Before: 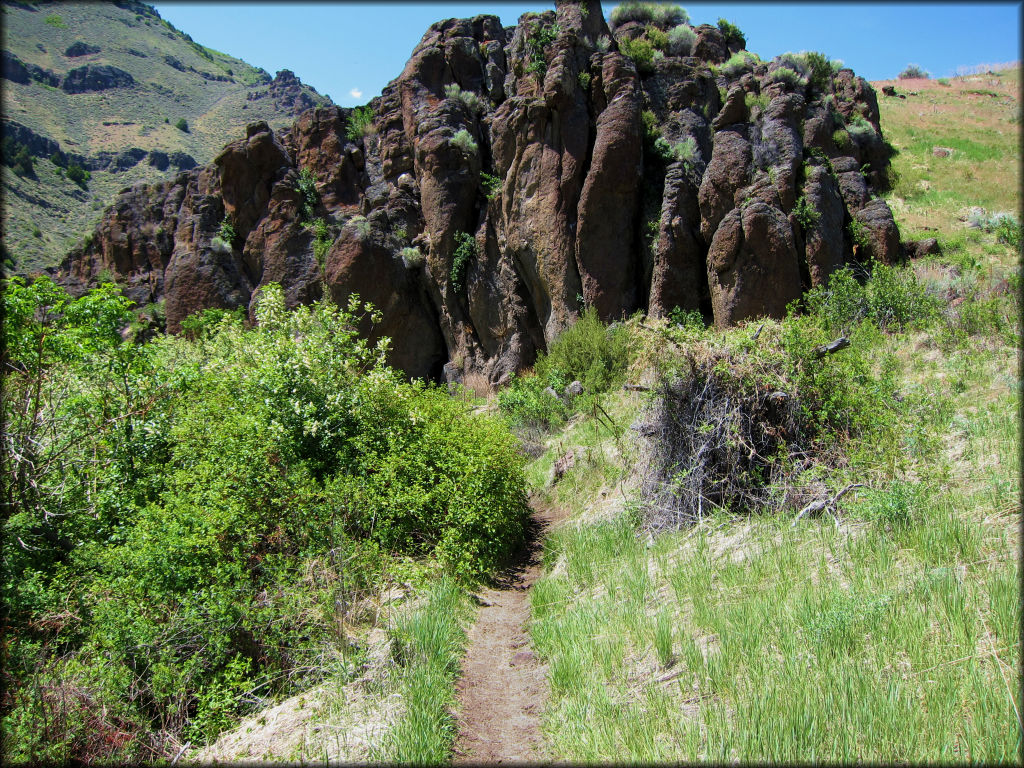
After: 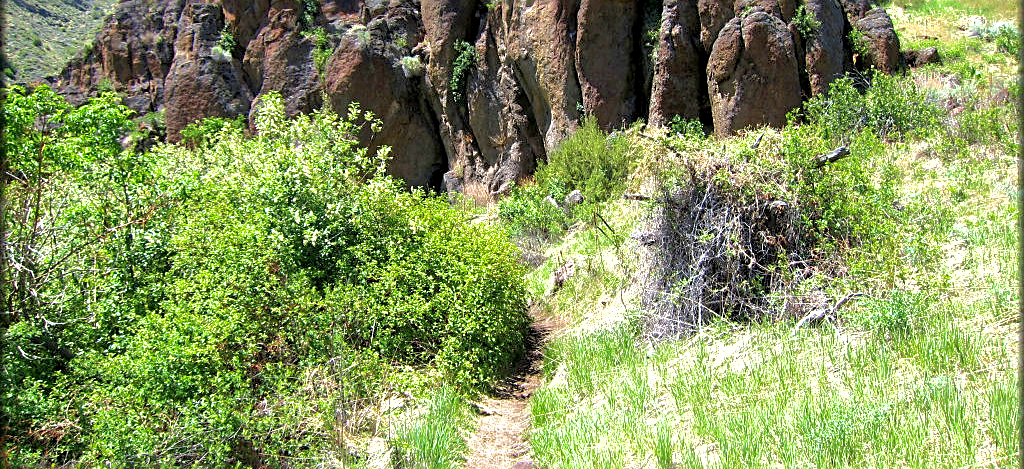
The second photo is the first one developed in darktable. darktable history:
crop and rotate: top 24.948%, bottom 13.957%
sharpen: amount 0.496
shadows and highlights: on, module defaults
exposure: black level correction 0.001, exposure 1 EV, compensate highlight preservation false
